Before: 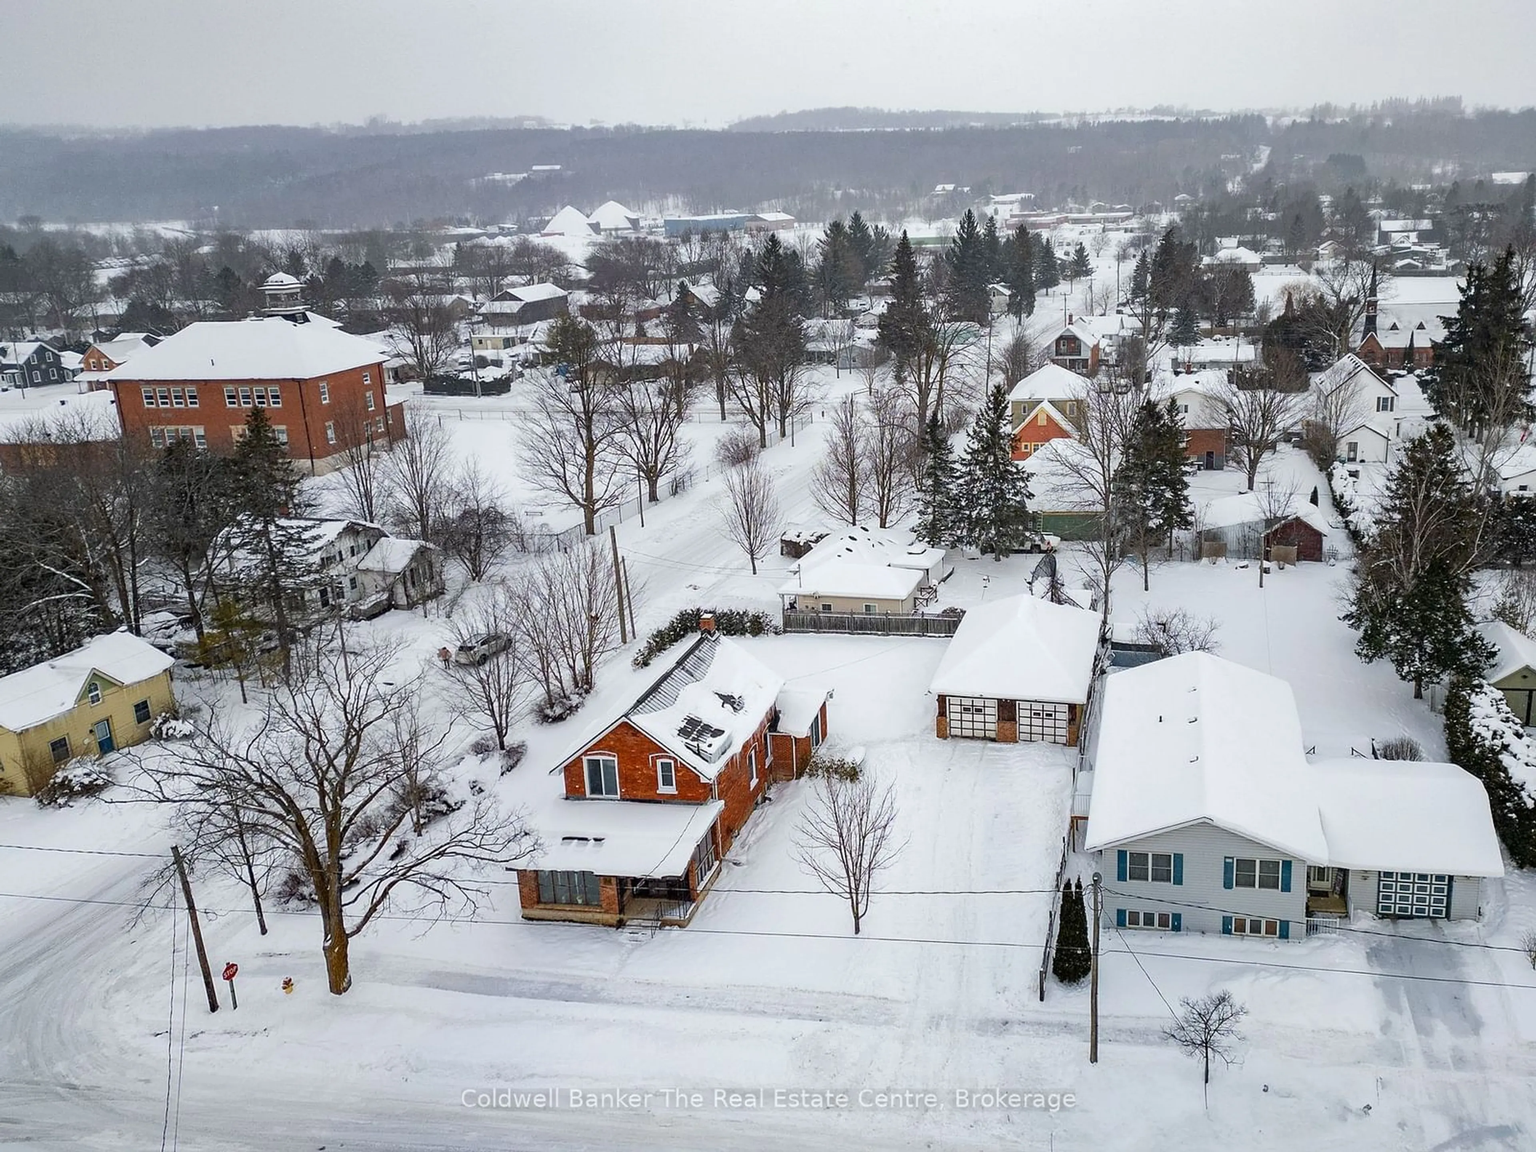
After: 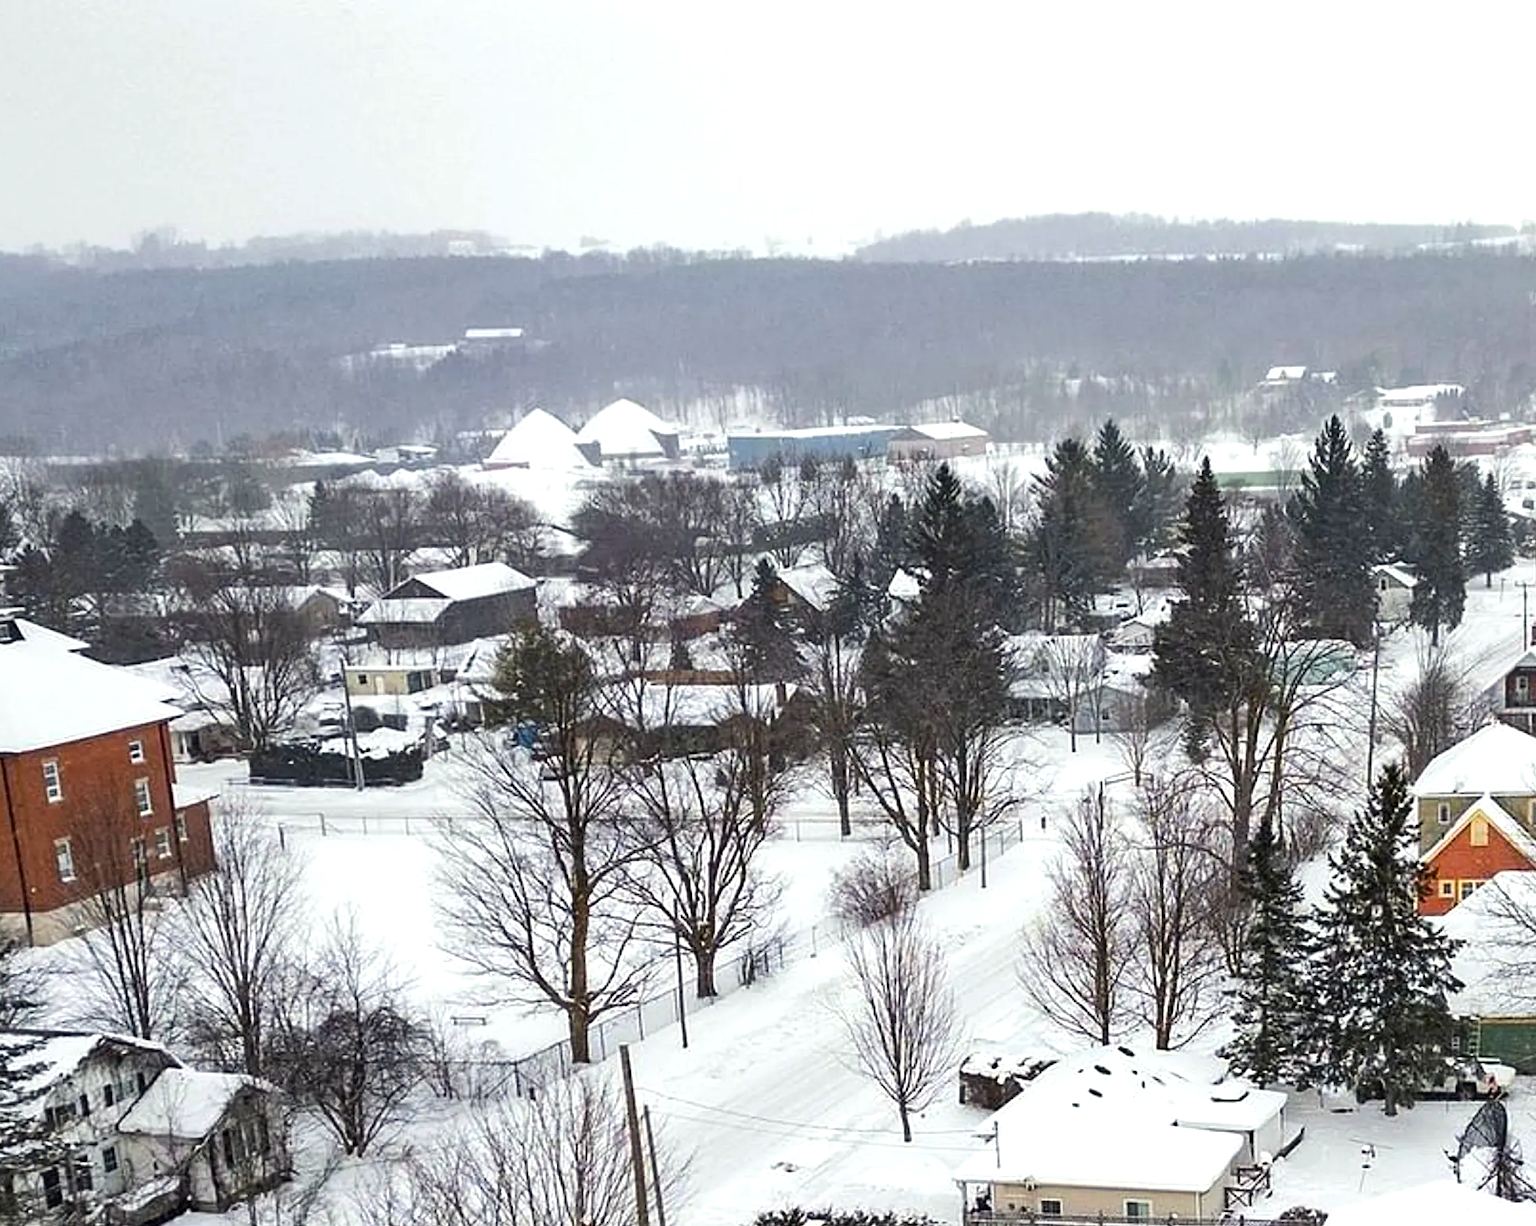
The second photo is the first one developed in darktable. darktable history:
color balance rgb: highlights gain › luminance 5.84%, highlights gain › chroma 1.263%, highlights gain › hue 89.94°, perceptual saturation grading › global saturation 19.741%
tone equalizer: -8 EV -0.429 EV, -7 EV -0.372 EV, -6 EV -0.352 EV, -5 EV -0.221 EV, -3 EV 0.22 EV, -2 EV 0.337 EV, -1 EV 0.393 EV, +0 EV 0.4 EV, edges refinement/feathering 500, mask exposure compensation -1.57 EV, preserve details no
crop: left 19.423%, right 30.264%, bottom 46.41%
